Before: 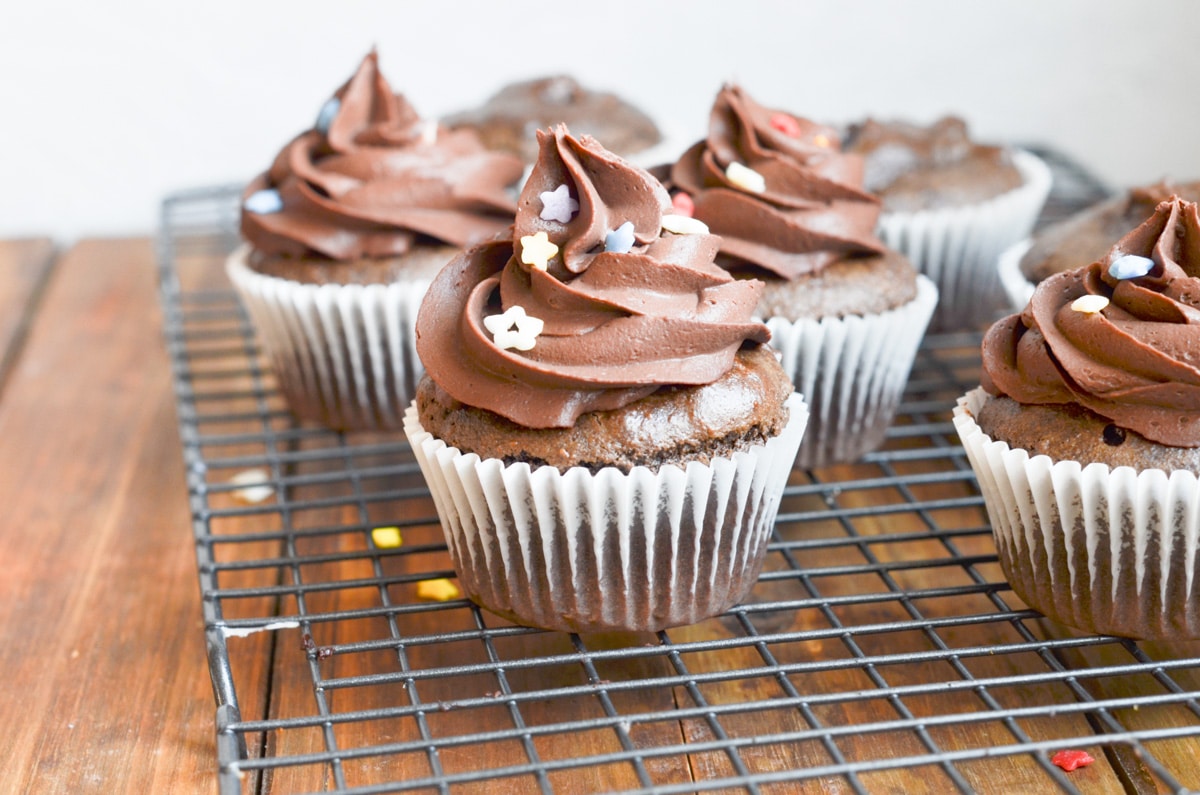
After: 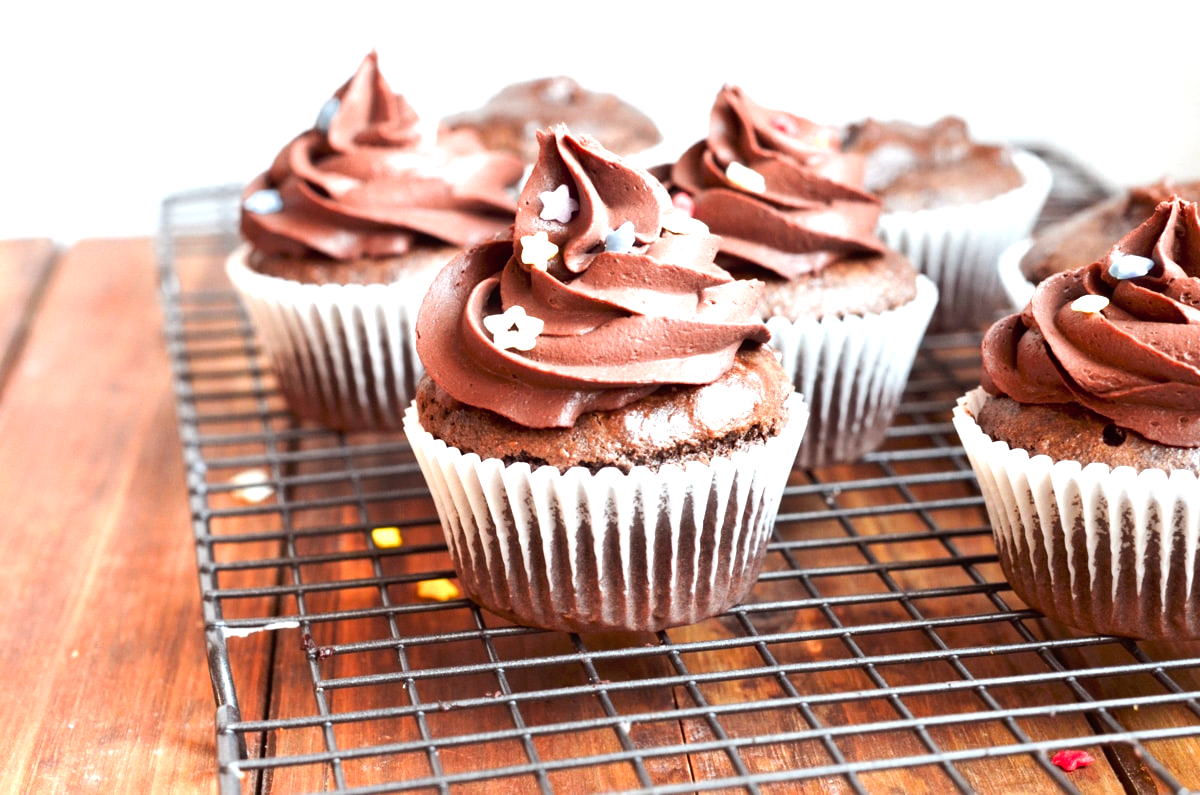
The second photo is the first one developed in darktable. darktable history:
rgb levels: mode RGB, independent channels, levels [[0, 0.5, 1], [0, 0.521, 1], [0, 0.536, 1]]
color zones: curves: ch0 [(0, 0.499) (0.143, 0.5) (0.286, 0.5) (0.429, 0.476) (0.571, 0.284) (0.714, 0.243) (0.857, 0.449) (1, 0.499)]; ch1 [(0, 0.532) (0.143, 0.645) (0.286, 0.696) (0.429, 0.211) (0.571, 0.504) (0.714, 0.493) (0.857, 0.495) (1, 0.532)]; ch2 [(0, 0.5) (0.143, 0.5) (0.286, 0.427) (0.429, 0.324) (0.571, 0.5) (0.714, 0.5) (0.857, 0.5) (1, 0.5)]
tone equalizer: -8 EV -0.75 EV, -7 EV -0.7 EV, -6 EV -0.6 EV, -5 EV -0.4 EV, -3 EV 0.4 EV, -2 EV 0.6 EV, -1 EV 0.7 EV, +0 EV 0.75 EV, edges refinement/feathering 500, mask exposure compensation -1.57 EV, preserve details no
color contrast: blue-yellow contrast 0.7
